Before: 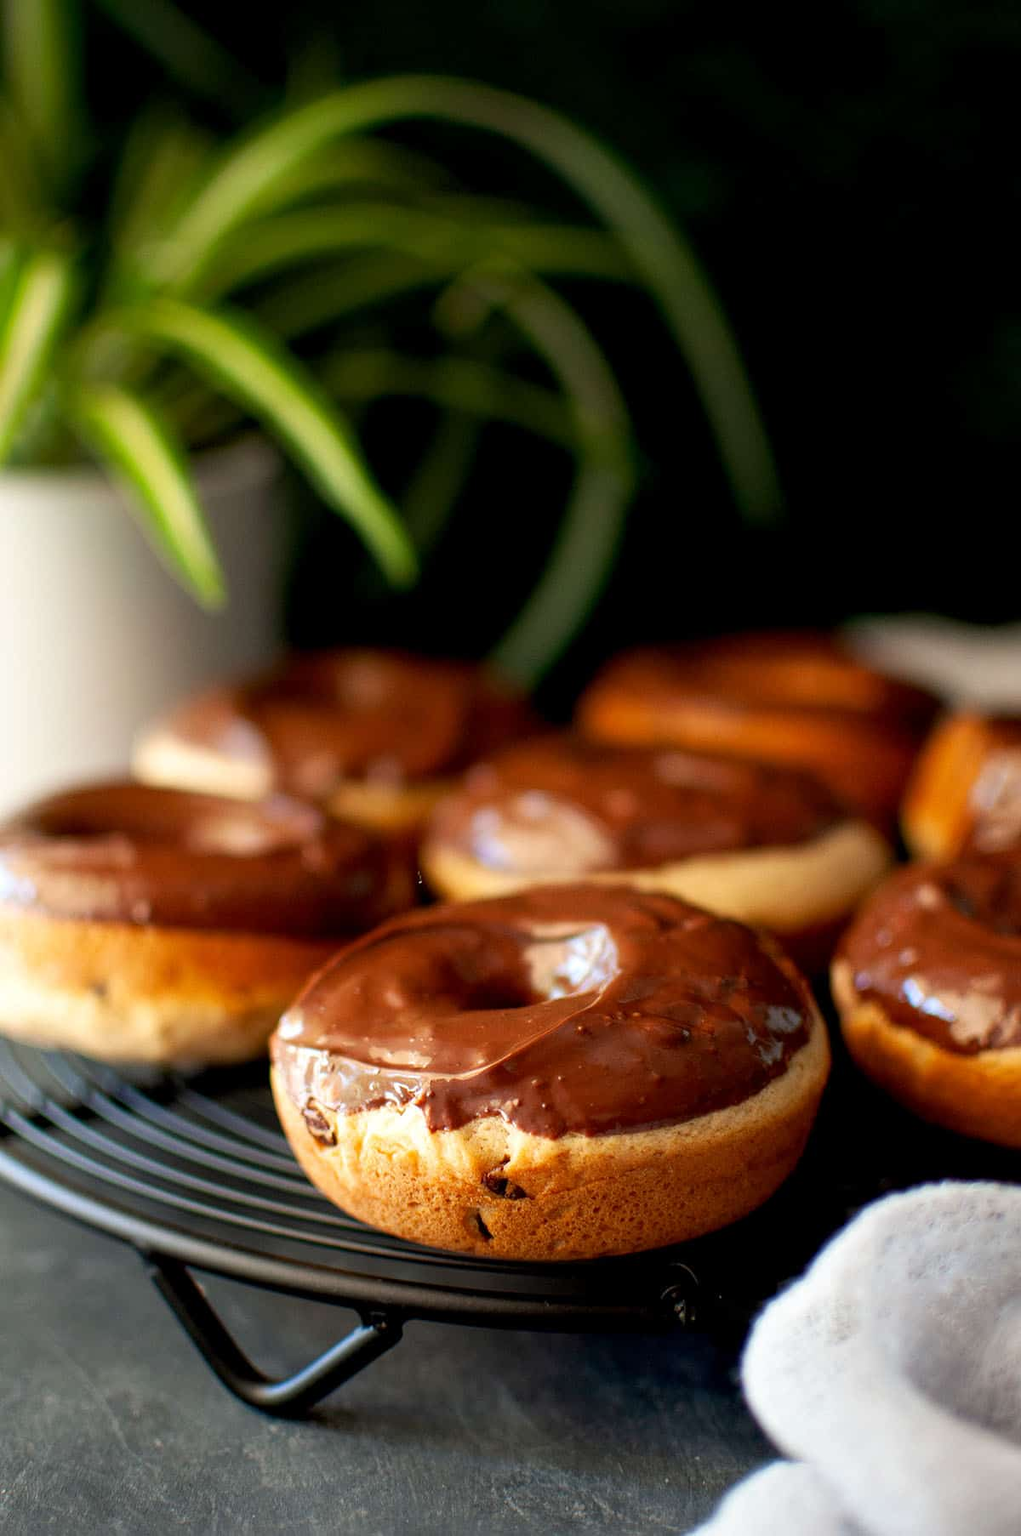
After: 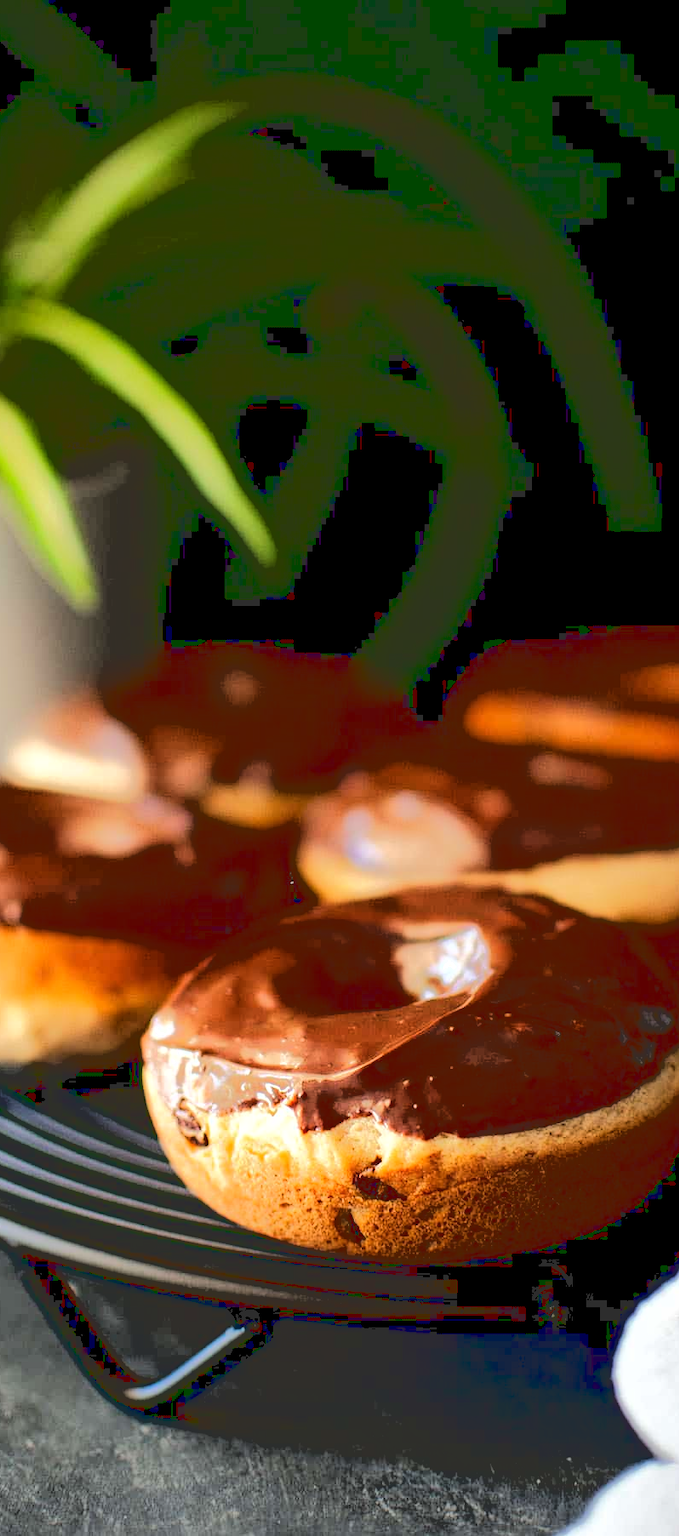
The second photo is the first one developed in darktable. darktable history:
base curve: curves: ch0 [(0.065, 0.026) (0.236, 0.358) (0.53, 0.546) (0.777, 0.841) (0.924, 0.992)], preserve colors average RGB
tone equalizer: on, module defaults
crop and rotate: left 12.648%, right 20.685%
